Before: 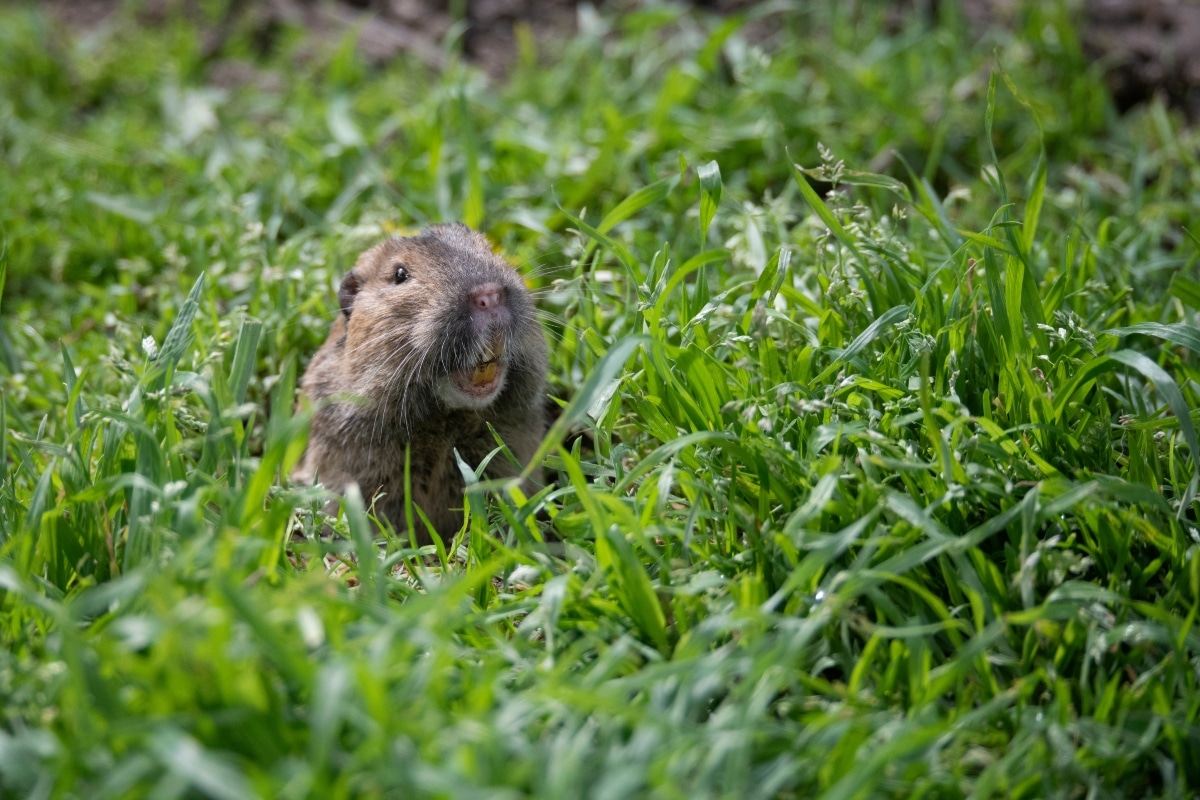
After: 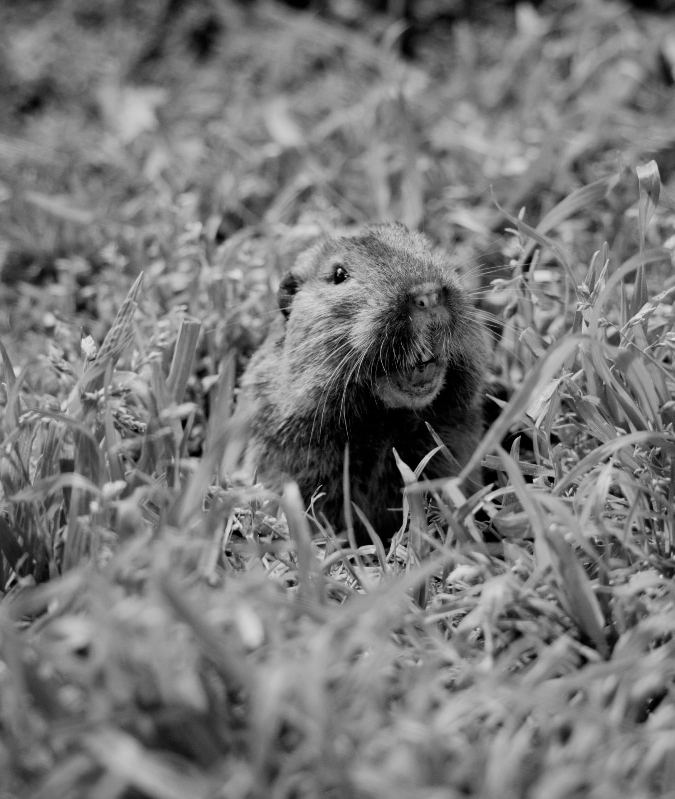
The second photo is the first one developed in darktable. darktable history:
filmic rgb: black relative exposure -5 EV, hardness 2.88, contrast 1.3, highlights saturation mix -30%
monochrome: a 32, b 64, size 2.3
crop: left 5.114%, right 38.589%
